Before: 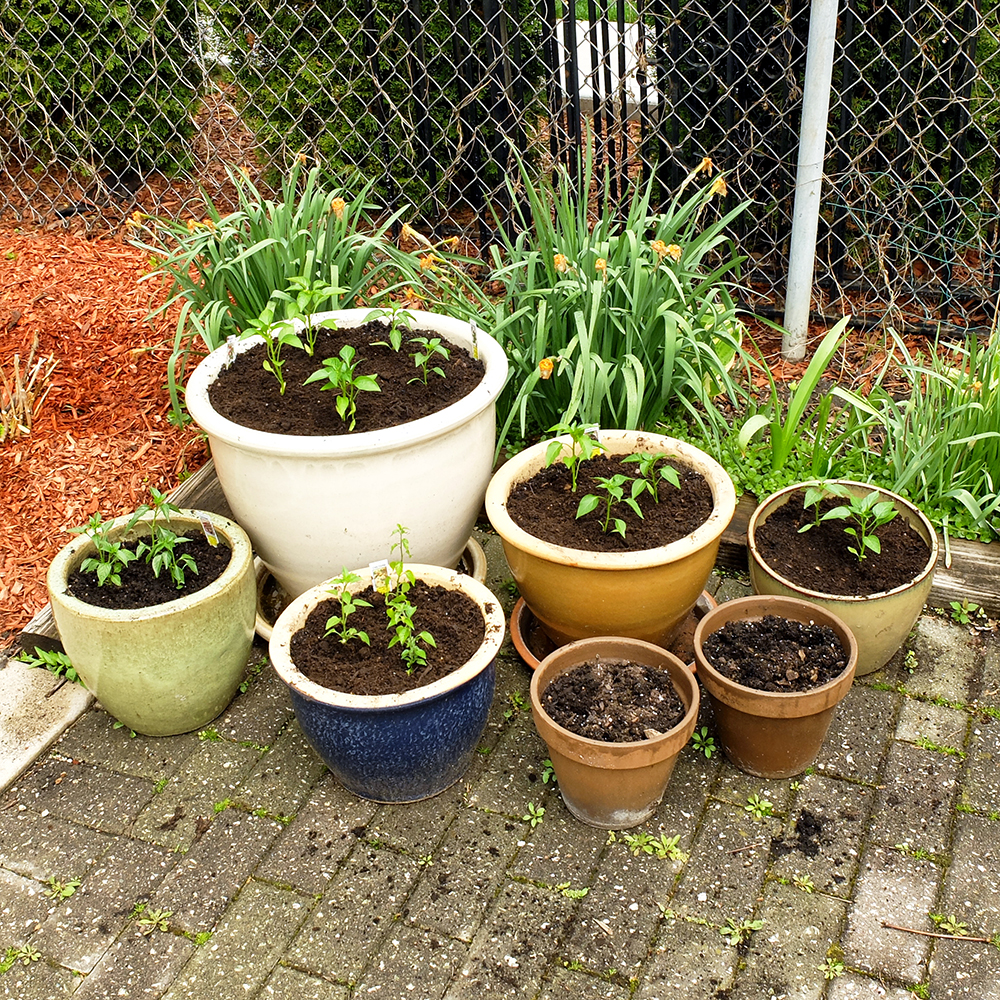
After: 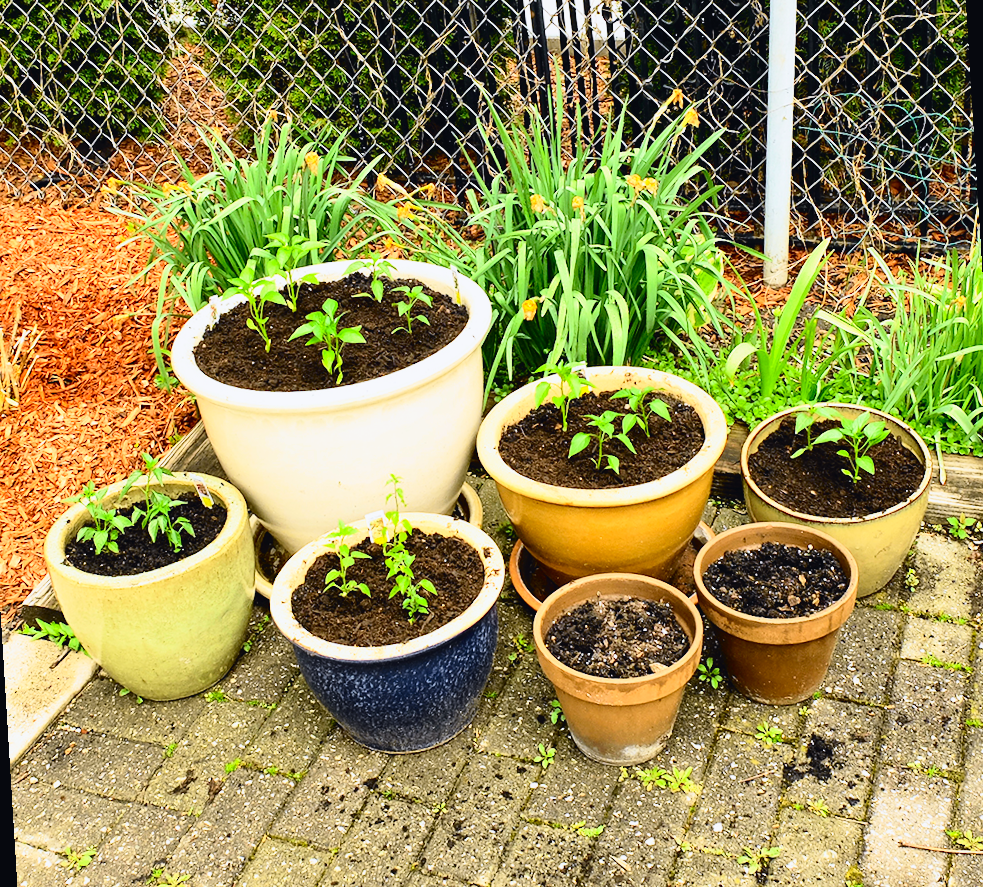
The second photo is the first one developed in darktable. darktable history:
contrast brightness saturation: contrast 0.2, brightness 0.16, saturation 0.22
tone curve: curves: ch0 [(0, 0.023) (0.104, 0.058) (0.21, 0.162) (0.469, 0.524) (0.579, 0.65) (0.725, 0.8) (0.858, 0.903) (1, 0.974)]; ch1 [(0, 0) (0.414, 0.395) (0.447, 0.447) (0.502, 0.501) (0.521, 0.512) (0.566, 0.566) (0.618, 0.61) (0.654, 0.642) (1, 1)]; ch2 [(0, 0) (0.369, 0.388) (0.437, 0.453) (0.492, 0.485) (0.524, 0.508) (0.553, 0.566) (0.583, 0.608) (1, 1)], color space Lab, independent channels, preserve colors none
rotate and perspective: rotation -3.52°, crop left 0.036, crop right 0.964, crop top 0.081, crop bottom 0.919
